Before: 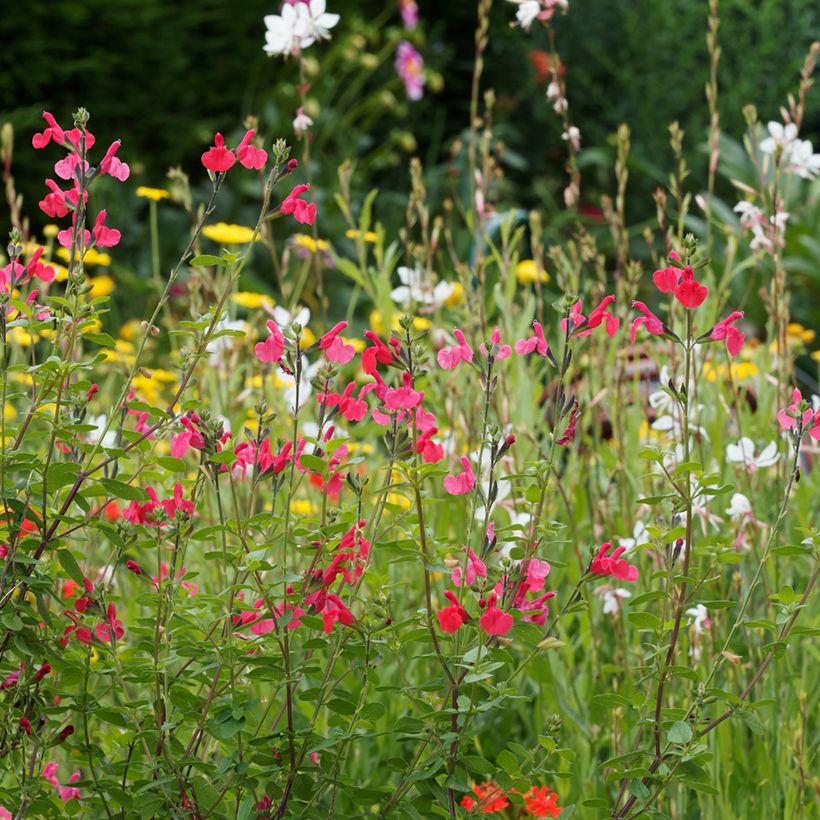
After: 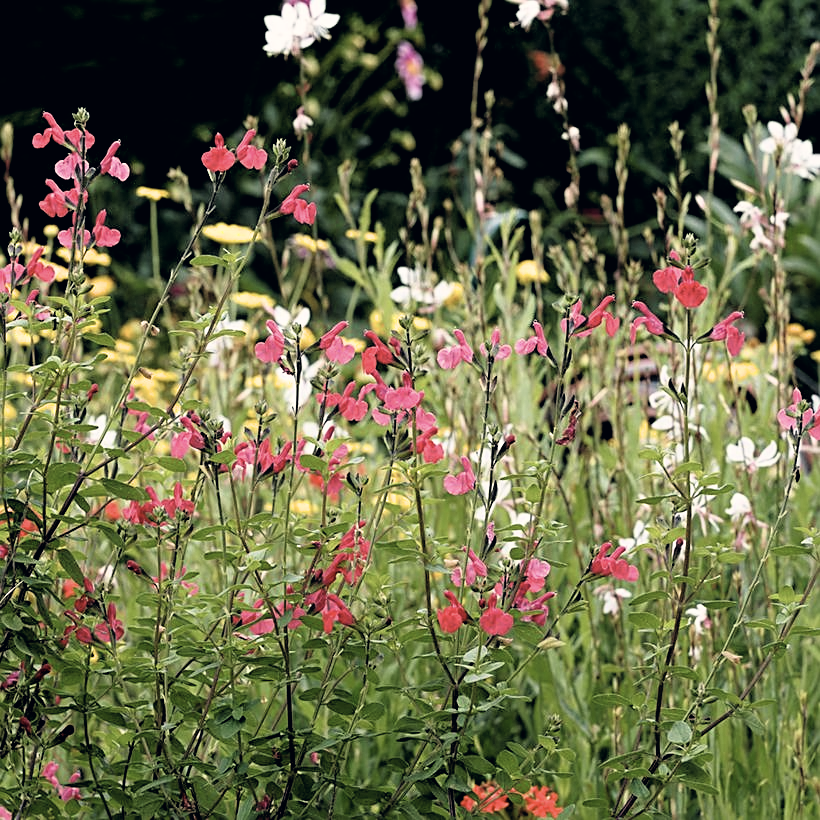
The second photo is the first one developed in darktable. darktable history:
color correction: highlights a* 2.78, highlights b* 5.01, shadows a* -1.66, shadows b* -4.9, saturation 0.774
filmic rgb: black relative exposure -3.65 EV, white relative exposure 2.44 EV, hardness 3.27
sharpen: on, module defaults
